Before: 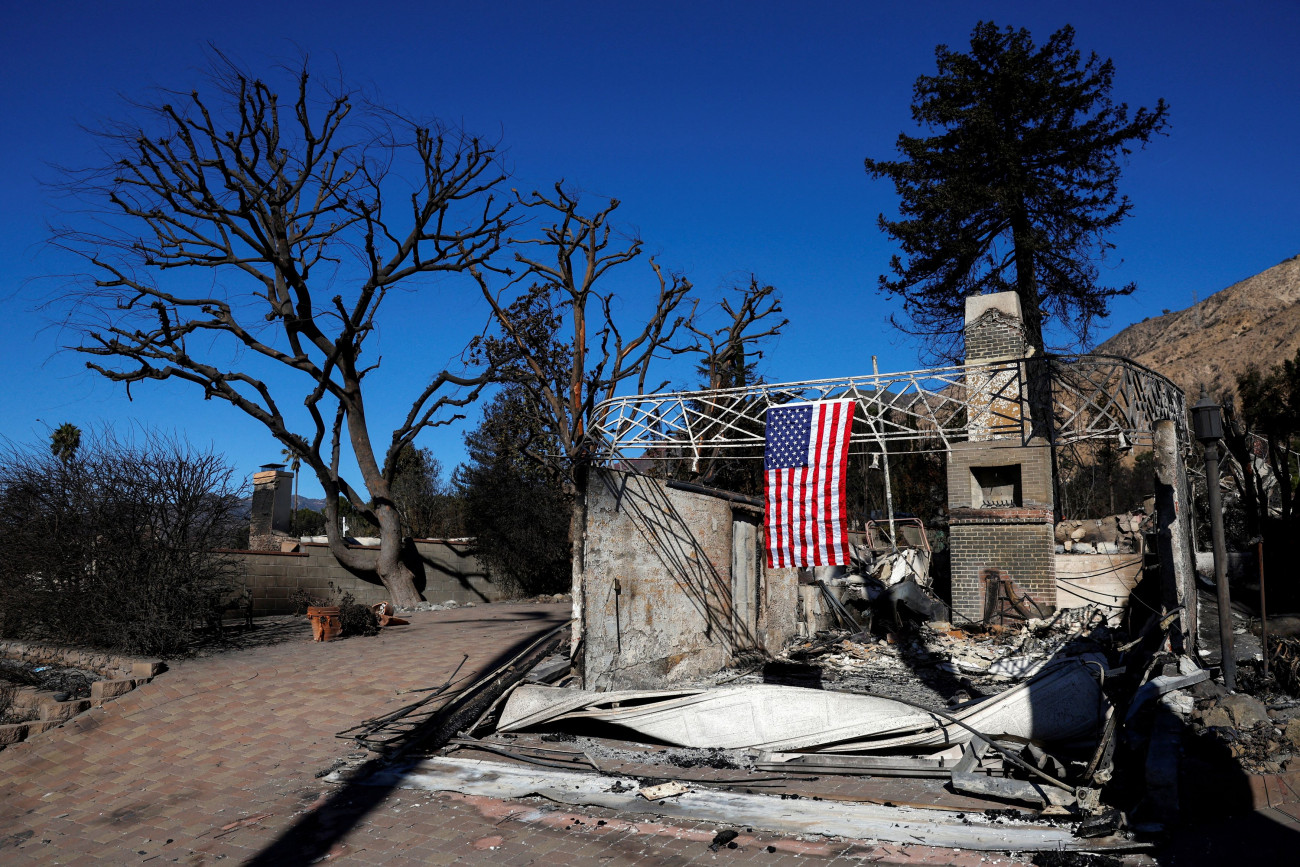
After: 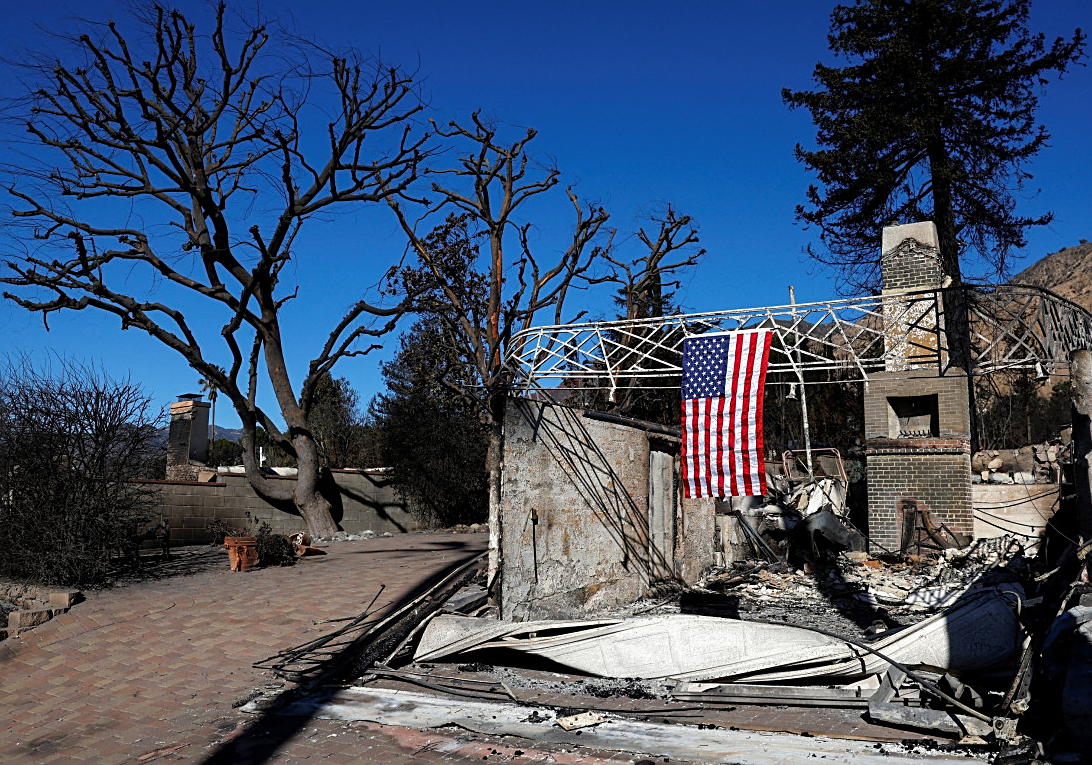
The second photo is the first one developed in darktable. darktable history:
crop: left 6.446%, top 8.188%, right 9.538%, bottom 3.548%
sharpen: on, module defaults
